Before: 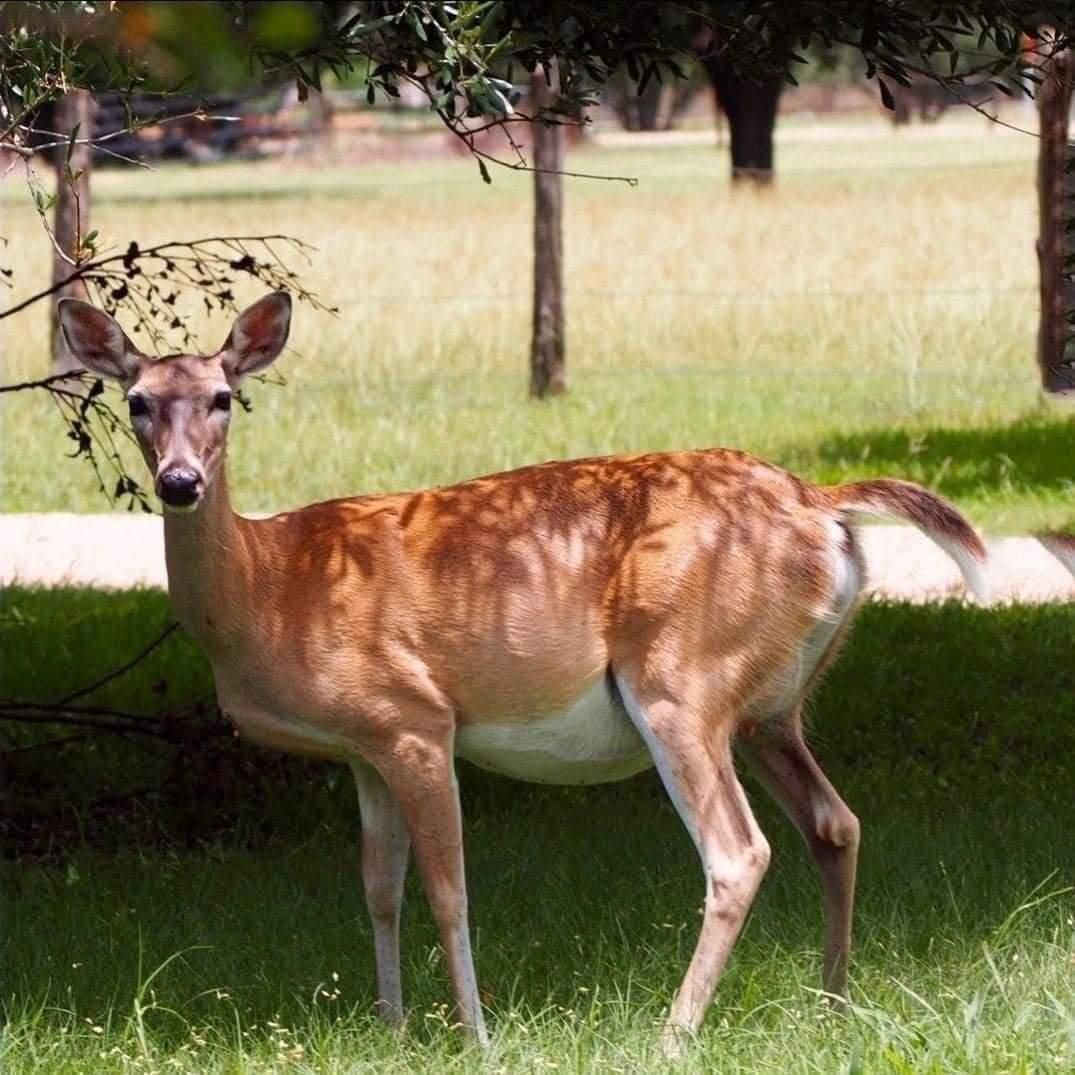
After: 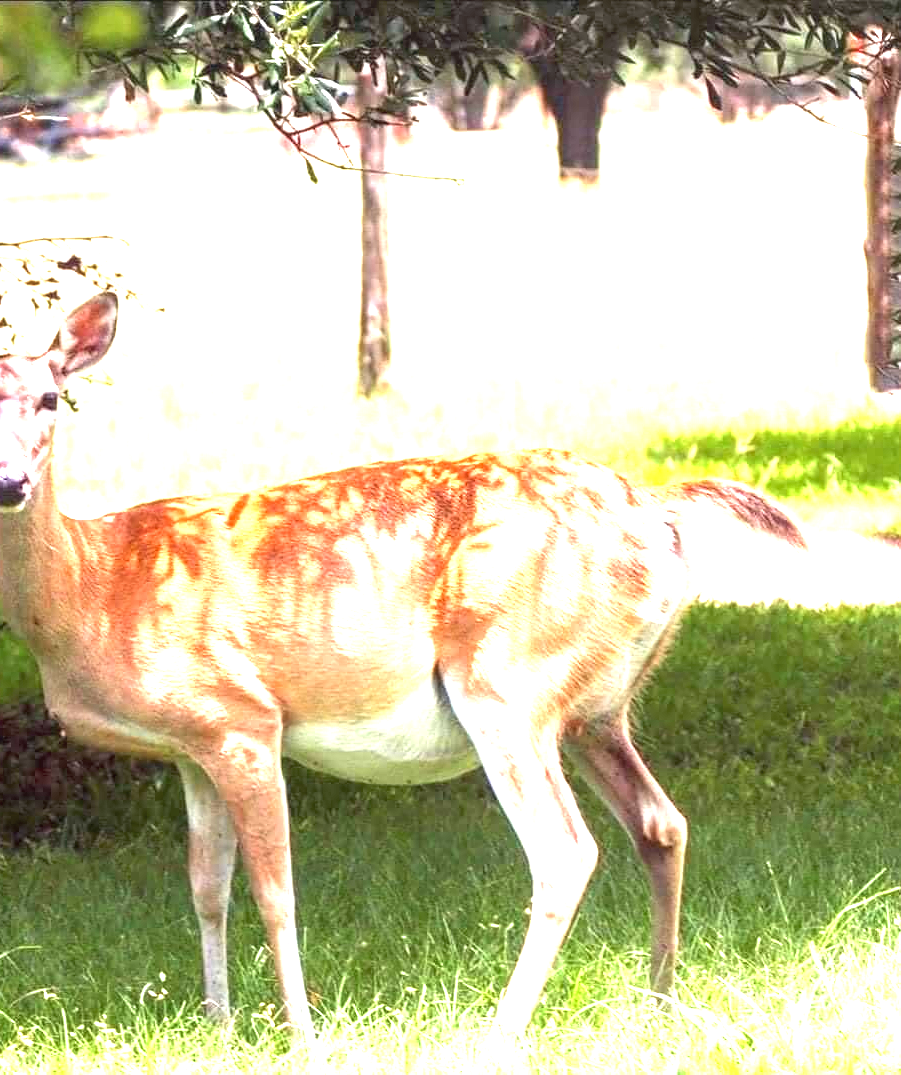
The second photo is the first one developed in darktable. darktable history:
exposure: black level correction 0, exposure 2.327 EV, compensate exposure bias true, compensate highlight preservation false
tone equalizer: -7 EV 0.13 EV, smoothing diameter 25%, edges refinement/feathering 10, preserve details guided filter
local contrast: on, module defaults
crop: left 16.145%
